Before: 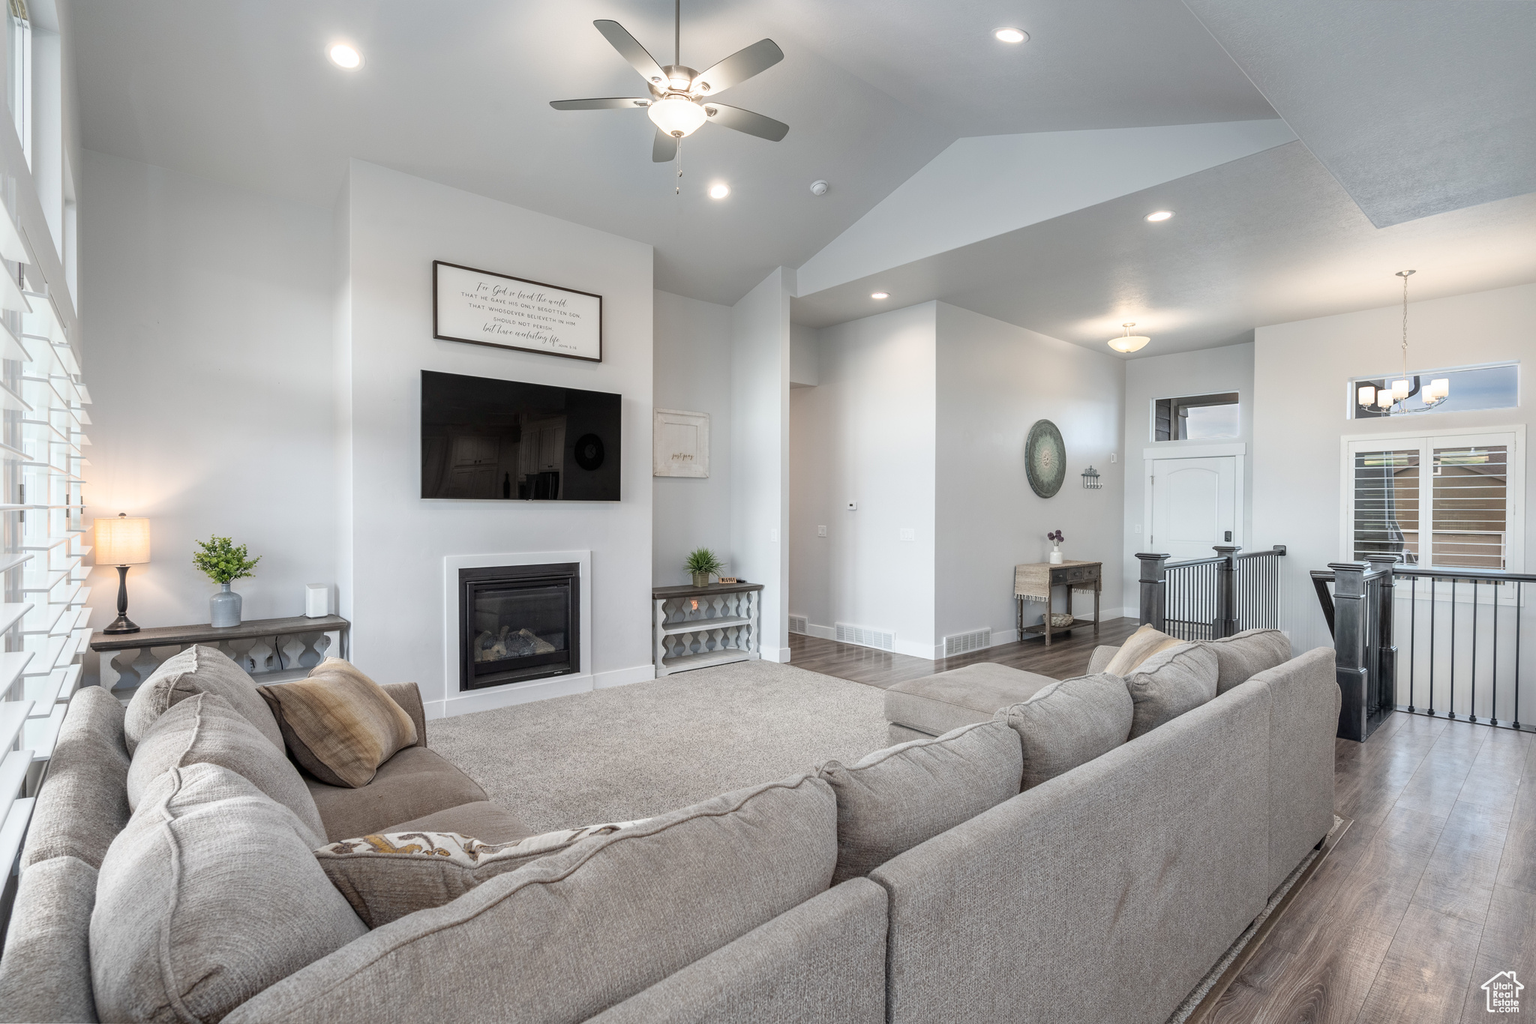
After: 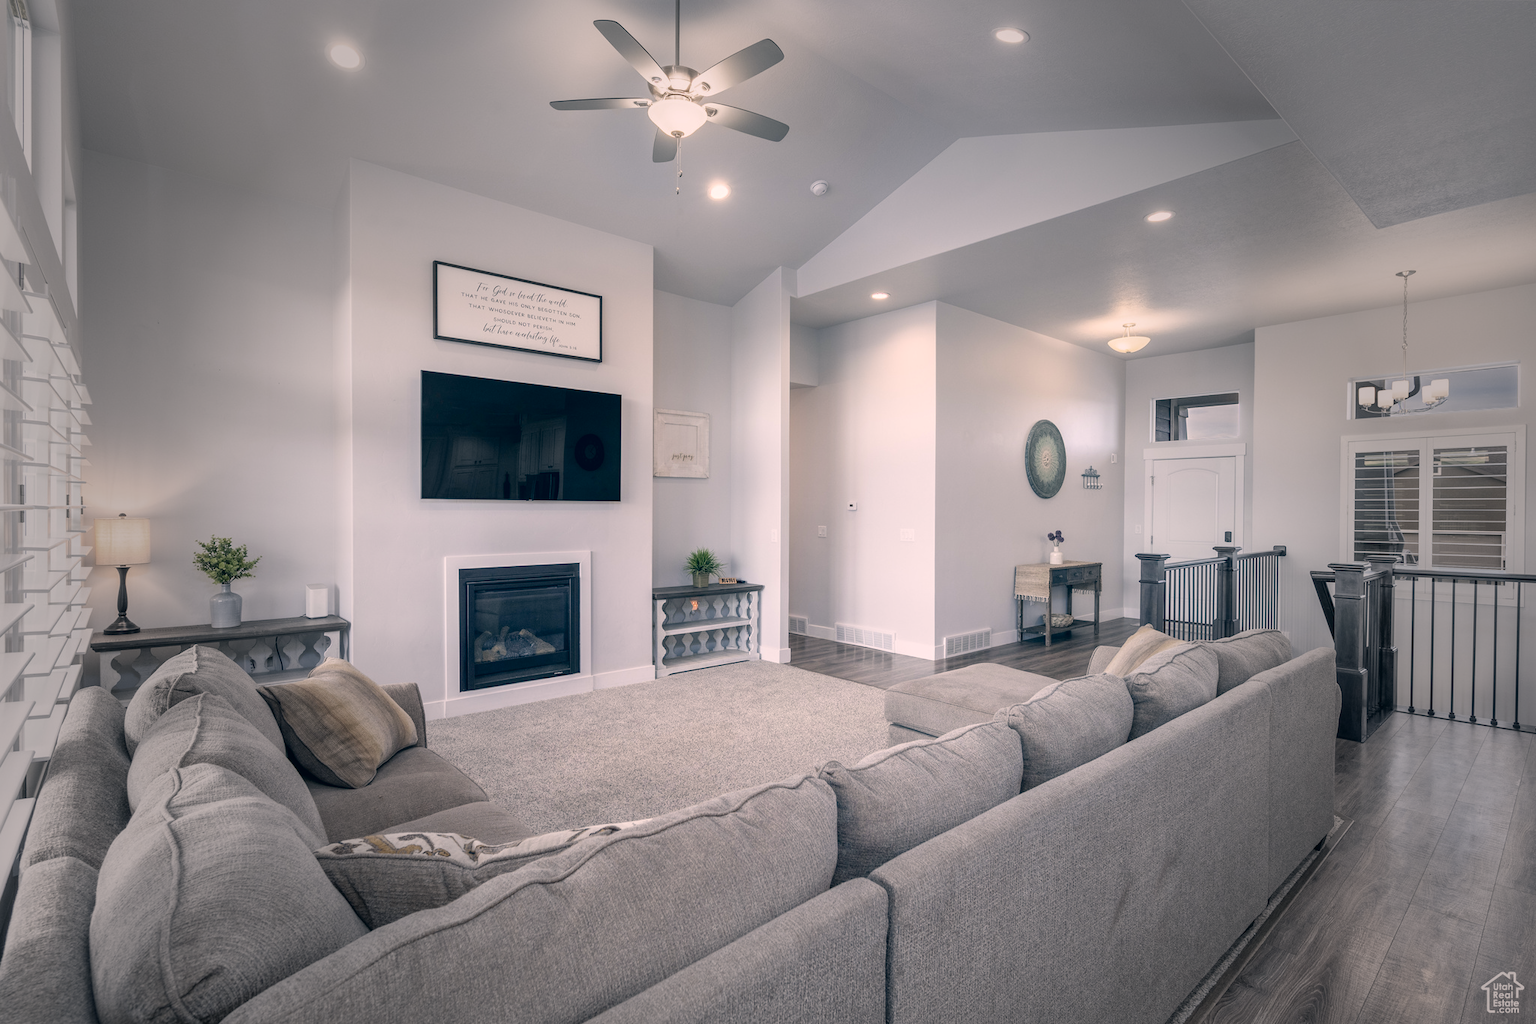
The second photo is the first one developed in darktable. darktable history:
vignetting: fall-off start 40%, fall-off radius 40%
color correction: highlights a* 10.32, highlights b* 14.66, shadows a* -9.59, shadows b* -15.02
white balance: red 0.984, blue 1.059
